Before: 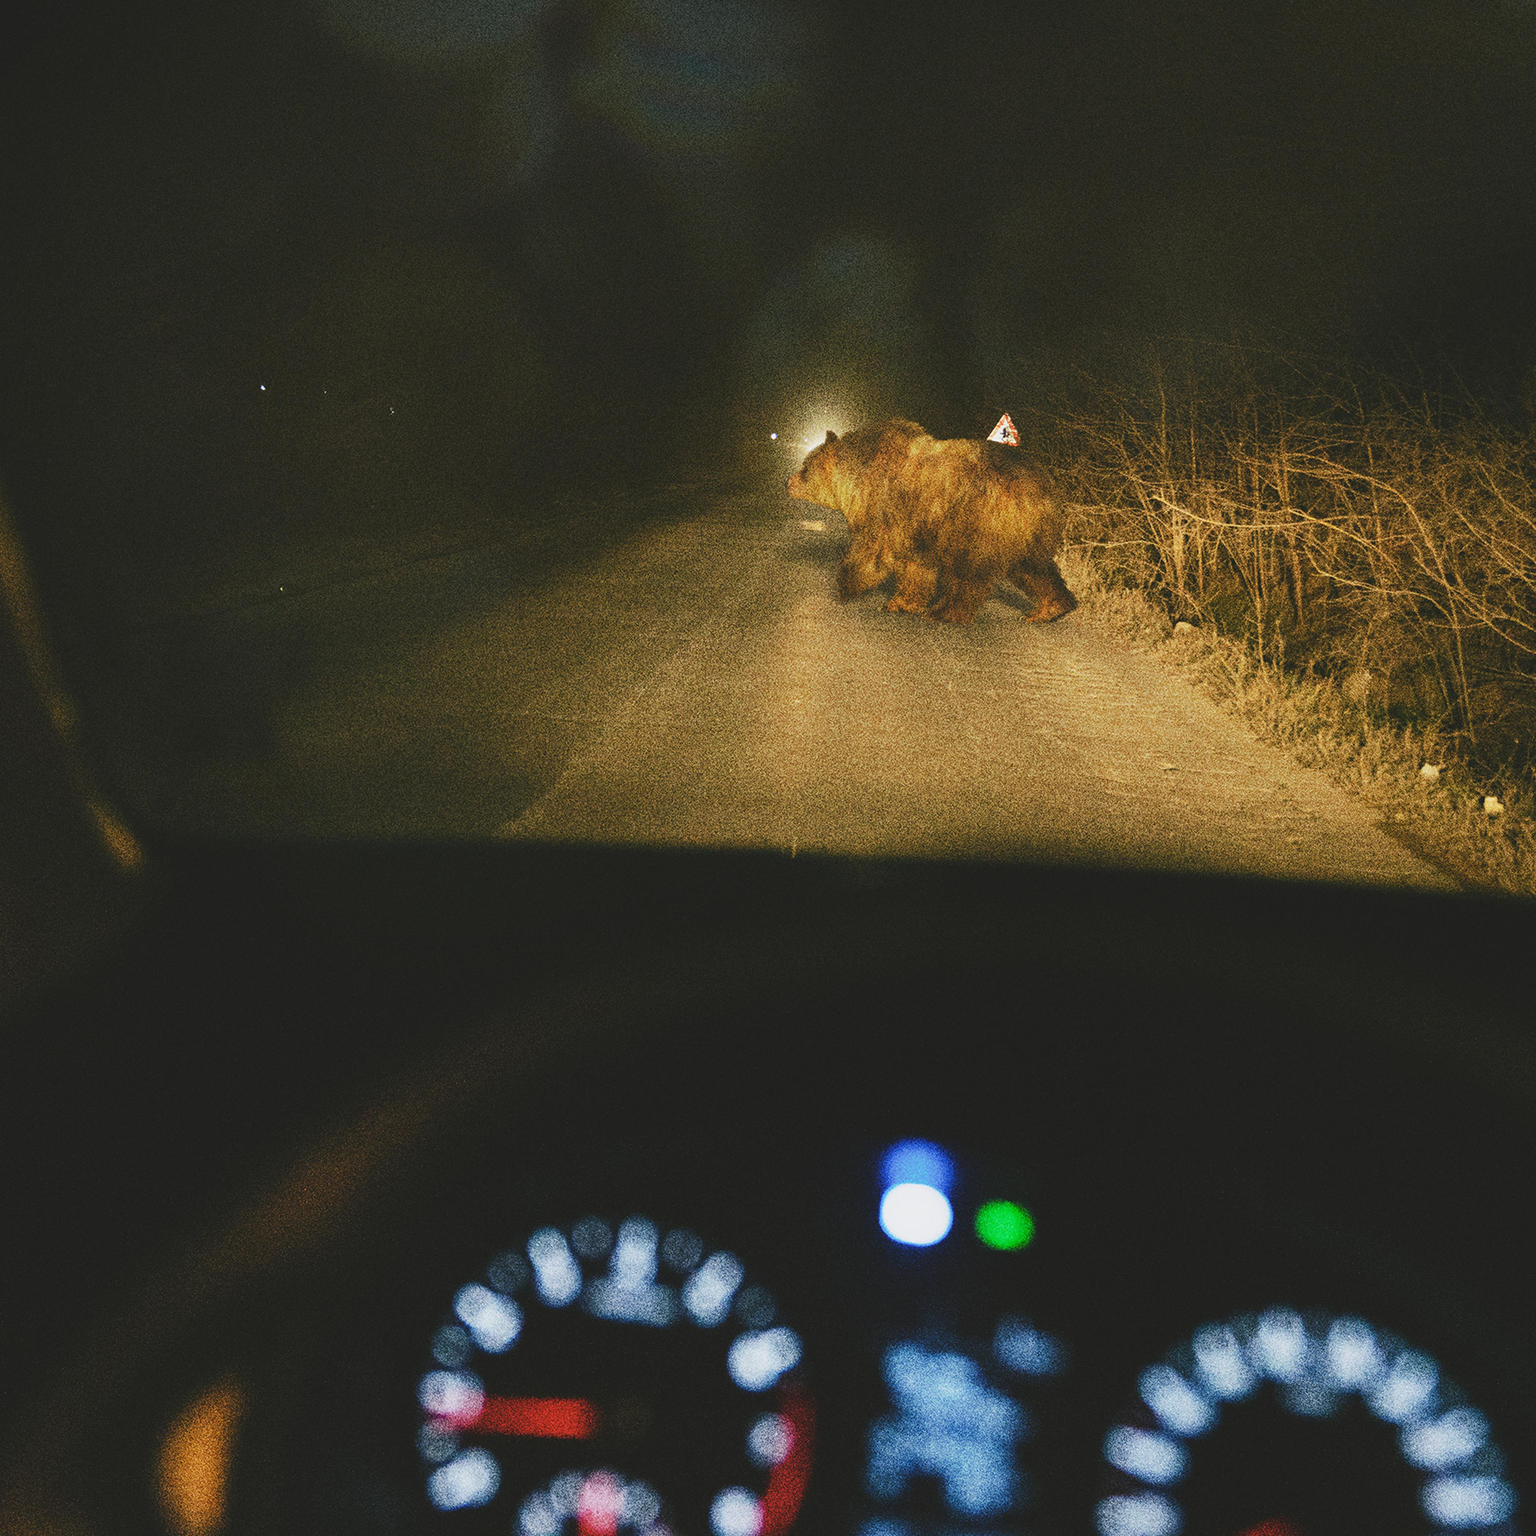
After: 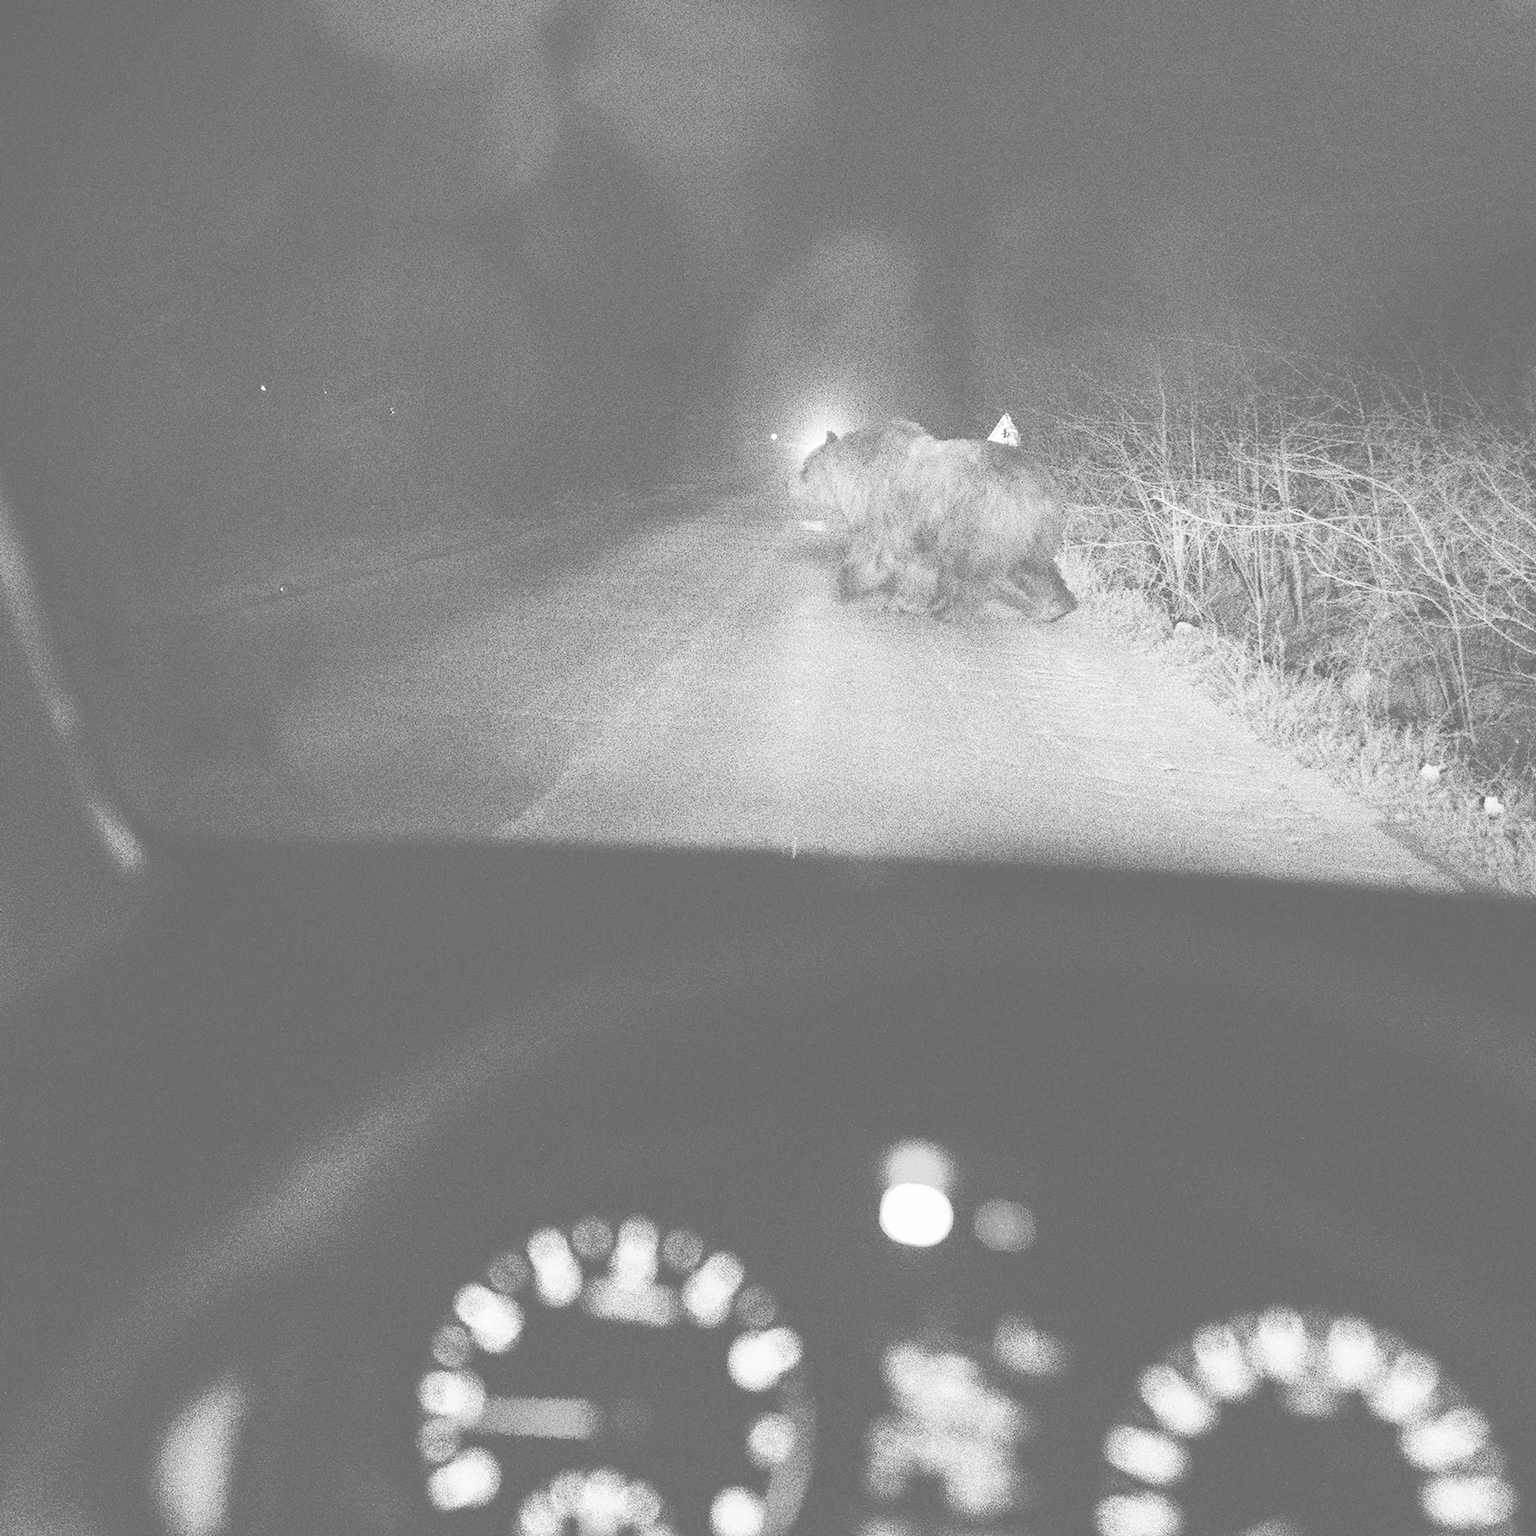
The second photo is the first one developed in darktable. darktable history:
tone curve: curves: ch0 [(0, 0) (0.003, 0) (0.011, 0.002) (0.025, 0.004) (0.044, 0.007) (0.069, 0.015) (0.1, 0.025) (0.136, 0.04) (0.177, 0.09) (0.224, 0.152) (0.277, 0.239) (0.335, 0.335) (0.399, 0.43) (0.468, 0.524) (0.543, 0.621) (0.623, 0.712) (0.709, 0.792) (0.801, 0.871) (0.898, 0.951) (1, 1)], preserve colors none
color look up table: target L [101.33, 85.86, 87.37, 69.22, 66.45, 76.3, 65.65, 48.84, 49.73, 44.67, 30.57, 24.68, 11.06, 200.64, 72.15, 92.43, 81.64, 75.47, 62.88, 70.46, 67.25, 56.1, 44.96, 36.72, 45.86, 33.7, 82.05, 75.88, 71.73, 72.15, 71.73, 67.25, 57.75, 47.94, 55.8, 44.37, 53.98, 51.85, 36.72, 41.11, 27.93, 31.34, 16.74, 5.978, 70.89, 78.38, 59.81, 60.5, 25.54], target a [0.001, 0, 0, 0, -0.001, -0.001, 0, 0.001 ×6, 0, 0, -0.004, 0 ×5, 0.001 ×5, 0 ×7, 0.001, 0, 0.001, 0, 0.001 ×7, -0.005, 0, 0, -0.003, 0.001], target b [-0.002, 0.003 ×4, 0.005, 0.003, -0.002, -0.002, -0.003, -0.005, -0.004, -0.002, 0, 0.005, 0.034, 0.004, 0.004, 0, 0.005, 0.003, -0.002, -0.003, -0.003, -0.003, -0.004, 0.004, 0.004, 0.005, 0.005, 0.005, 0.003, 0, -0.002, -0.002, -0.003, -0.002, -0.002, -0.003, -0.003, -0.004, -0.004, -0.003, -0.002, 0.004, 0.005, 0, -0.001, -0.004], num patches 49
